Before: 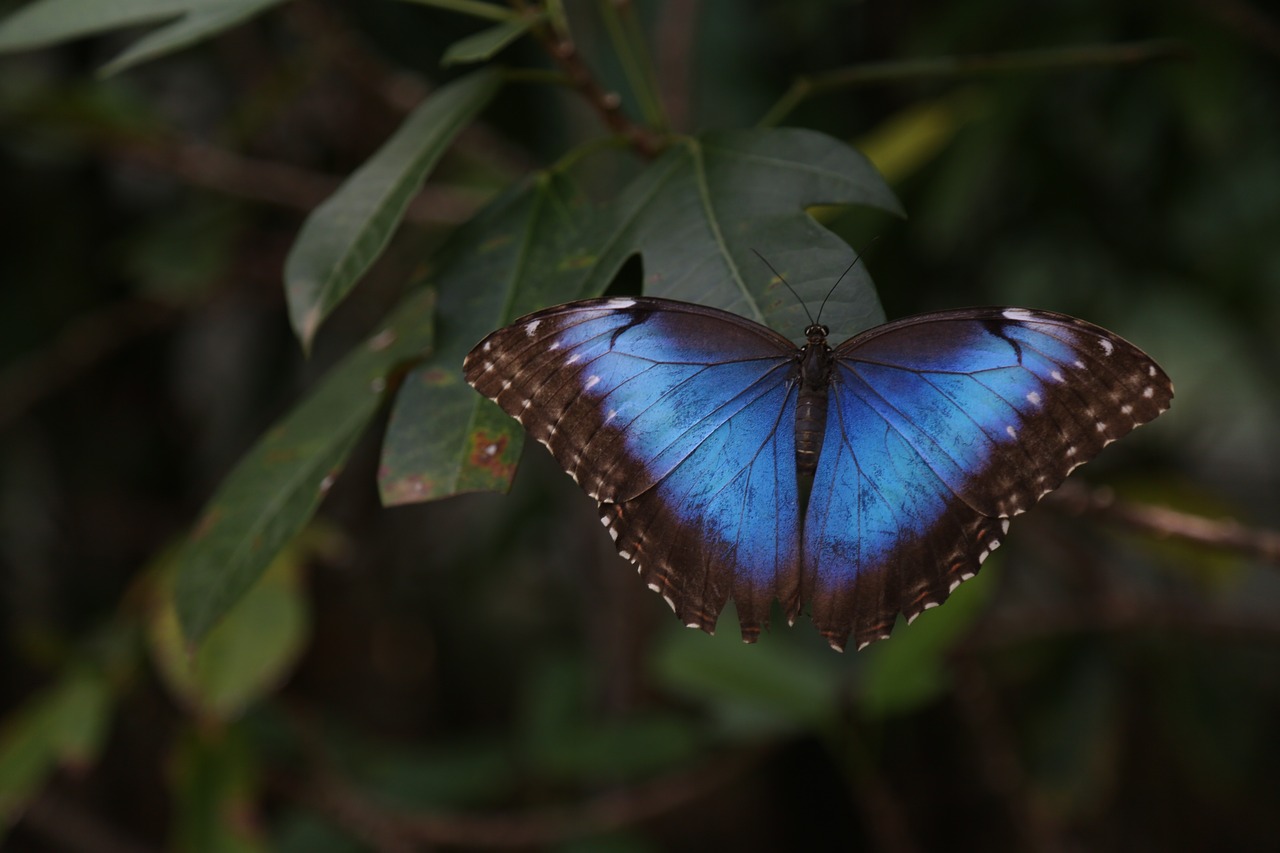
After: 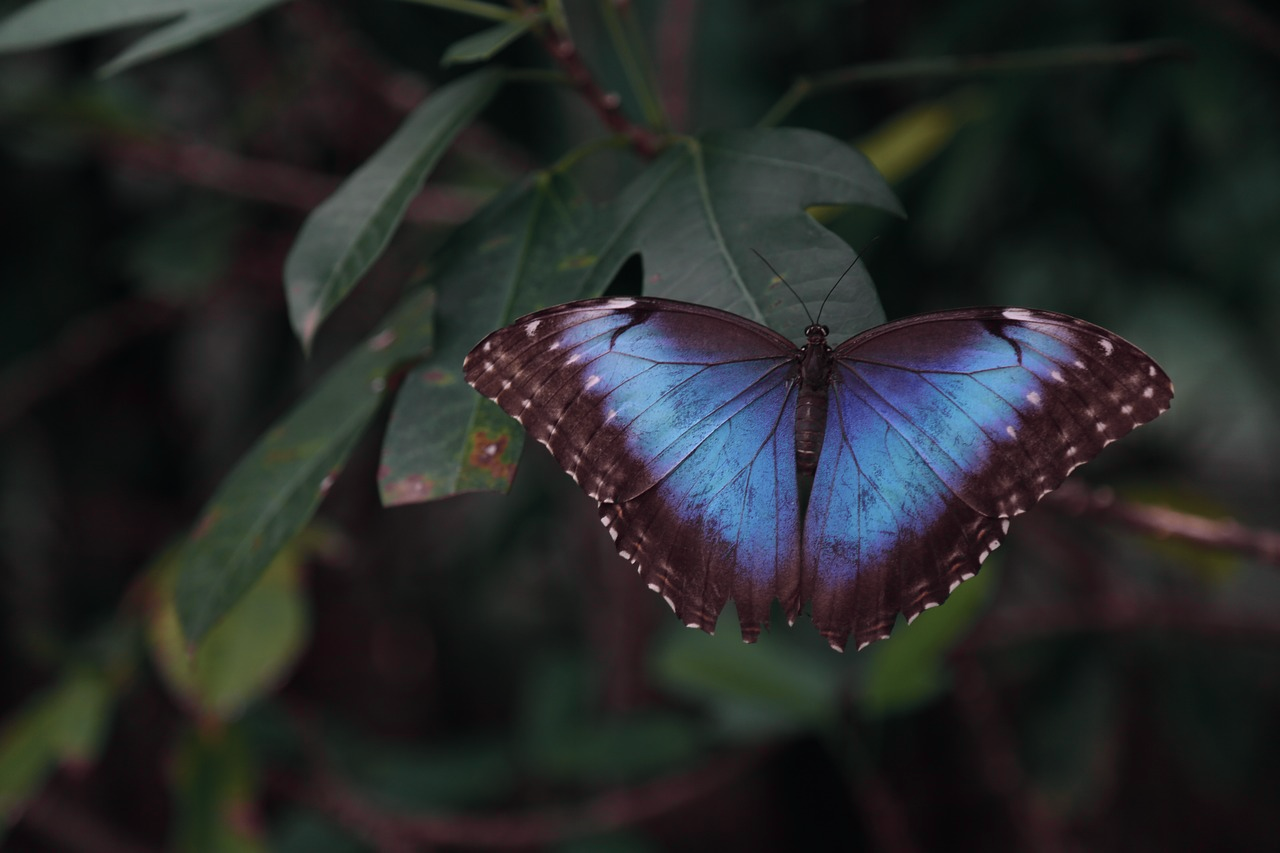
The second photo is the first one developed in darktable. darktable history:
tone curve: curves: ch0 [(0, 0) (0.822, 0.825) (0.994, 0.955)]; ch1 [(0, 0) (0.226, 0.261) (0.383, 0.397) (0.46, 0.46) (0.498, 0.501) (0.524, 0.543) (0.578, 0.575) (1, 1)]; ch2 [(0, 0) (0.438, 0.456) (0.5, 0.495) (0.547, 0.515) (0.597, 0.58) (0.629, 0.603) (1, 1)], color space Lab, independent channels, preserve colors none
